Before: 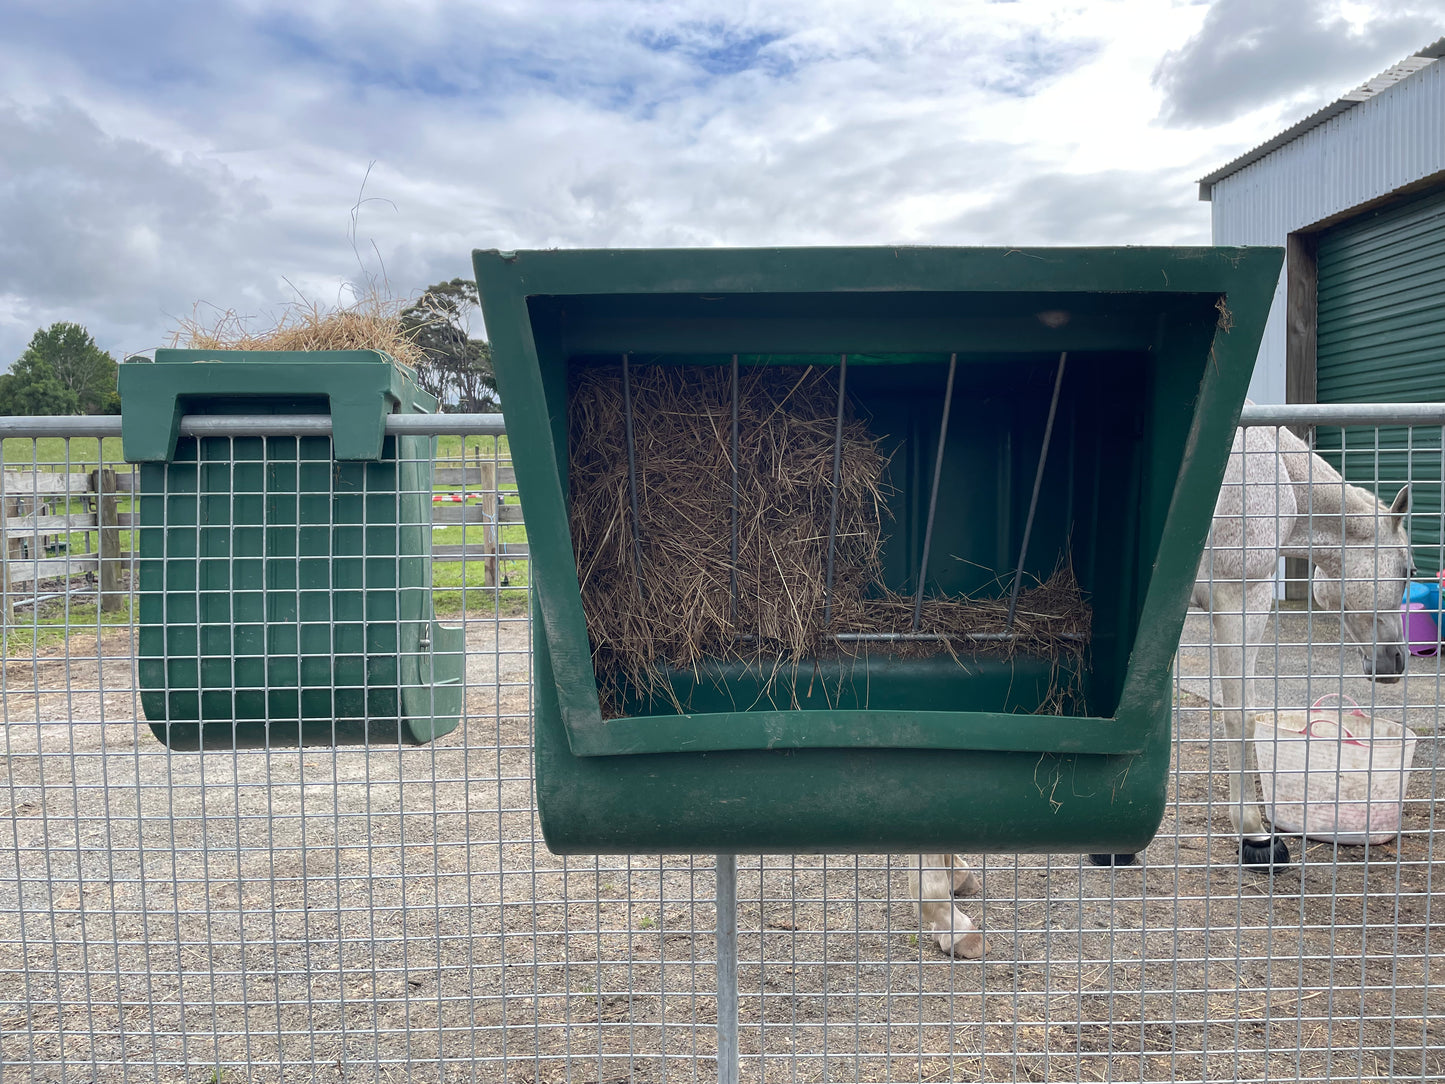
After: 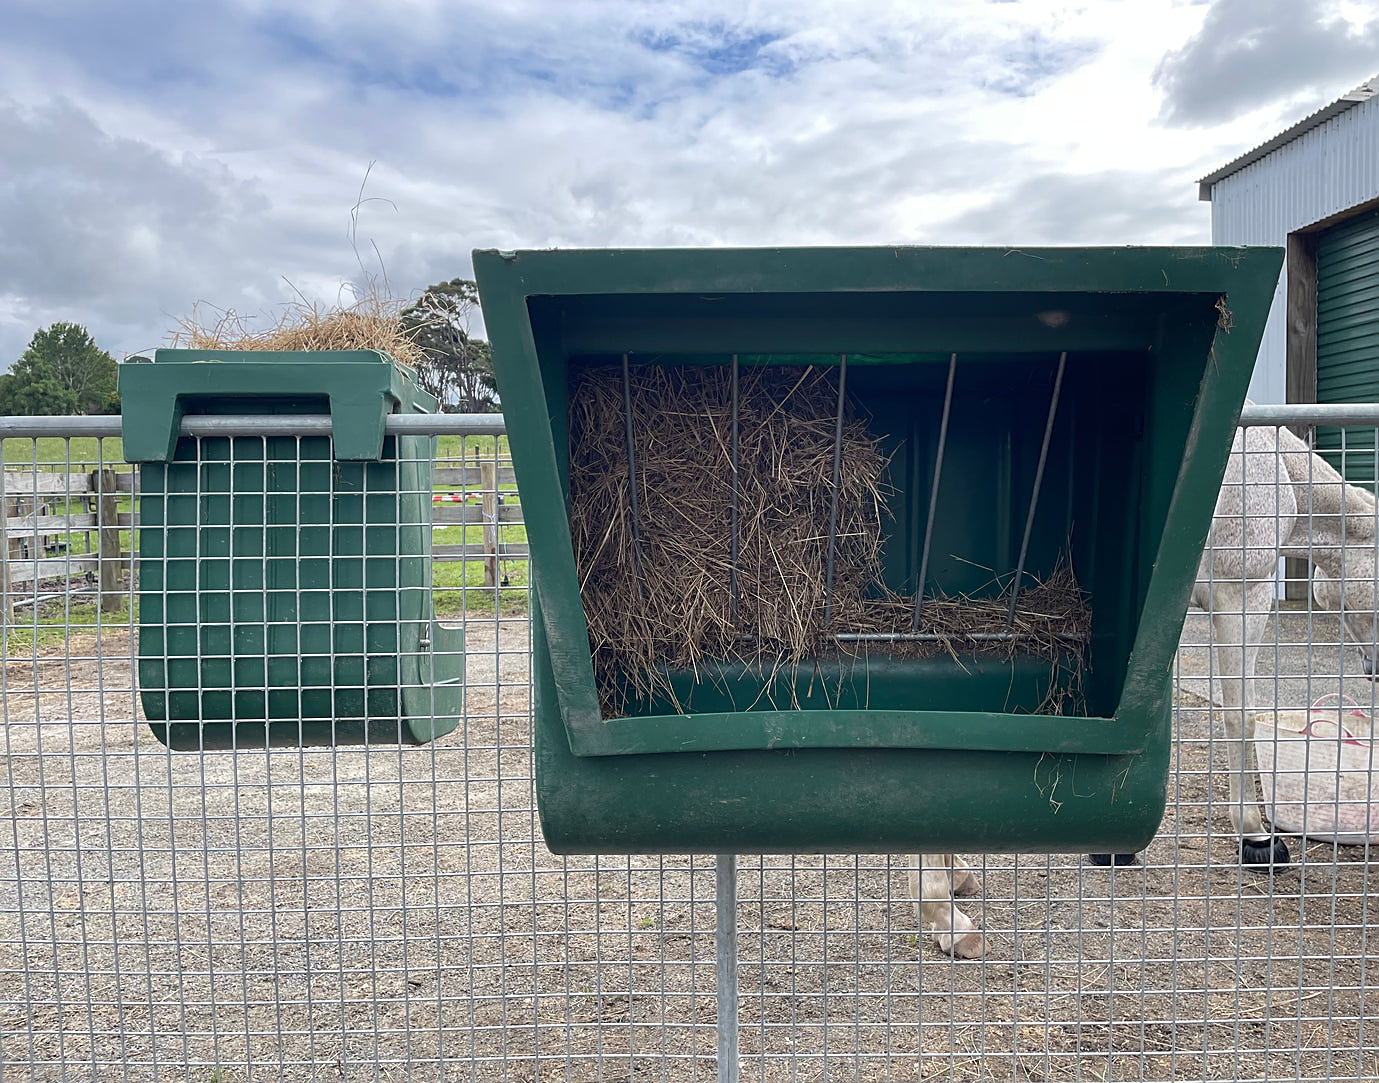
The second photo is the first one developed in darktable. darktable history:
crop: right 4.547%, bottom 0.05%
sharpen: on, module defaults
